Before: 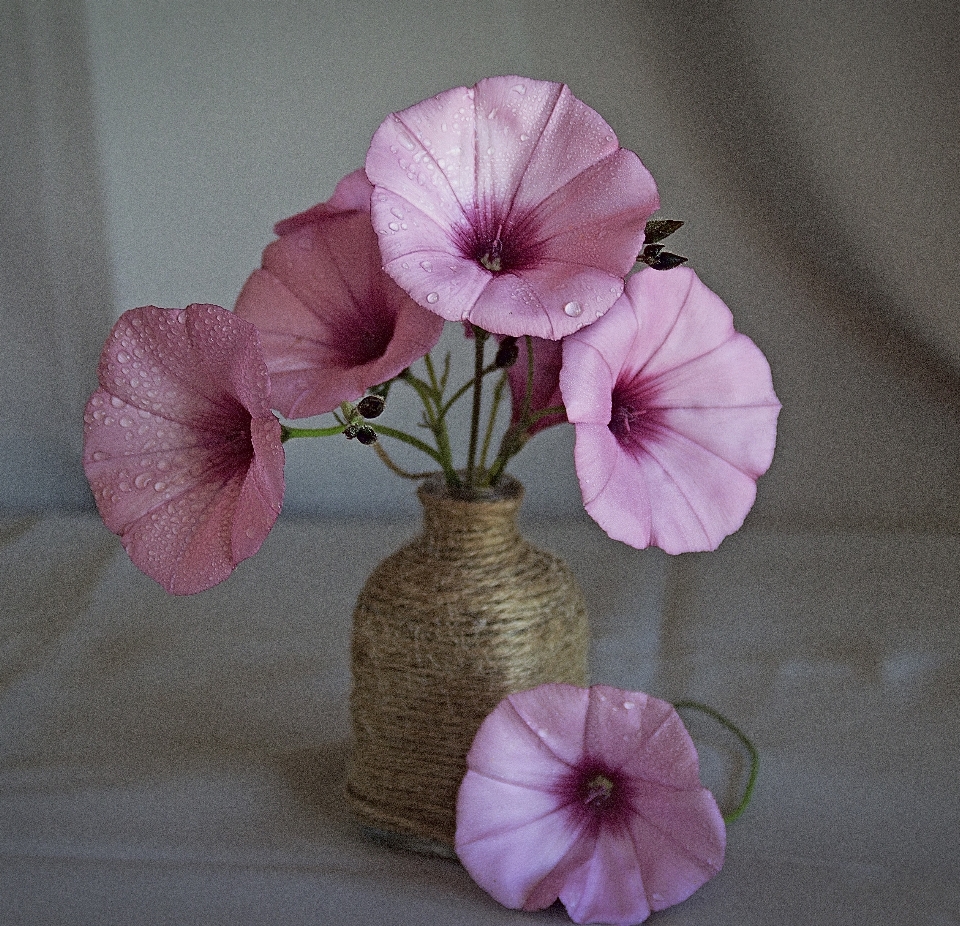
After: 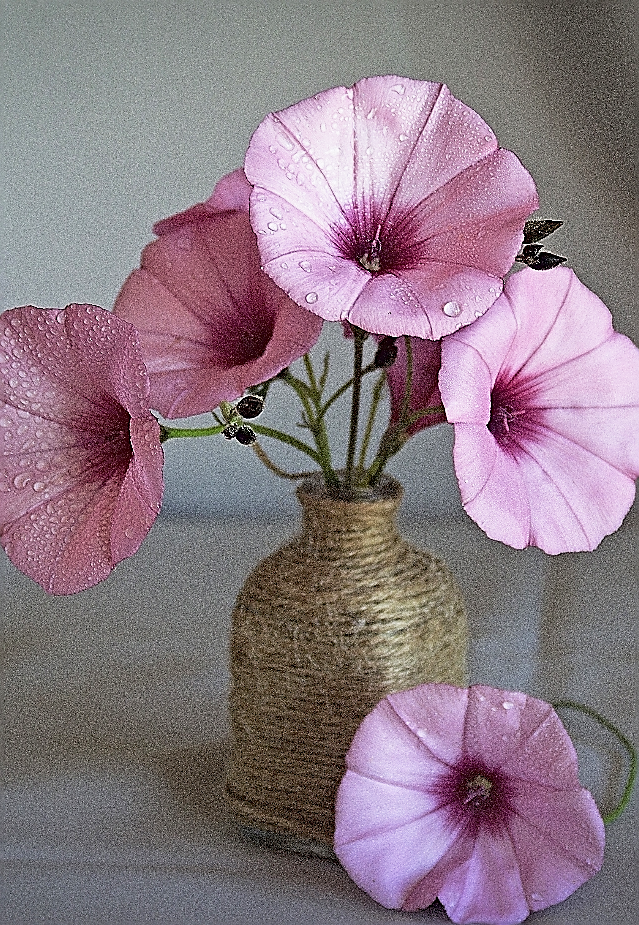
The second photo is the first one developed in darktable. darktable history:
sharpen: radius 1.4, amount 1.25, threshold 0.7
crop and rotate: left 12.648%, right 20.685%
base curve: curves: ch0 [(0, 0) (0.579, 0.807) (1, 1)], preserve colors none
